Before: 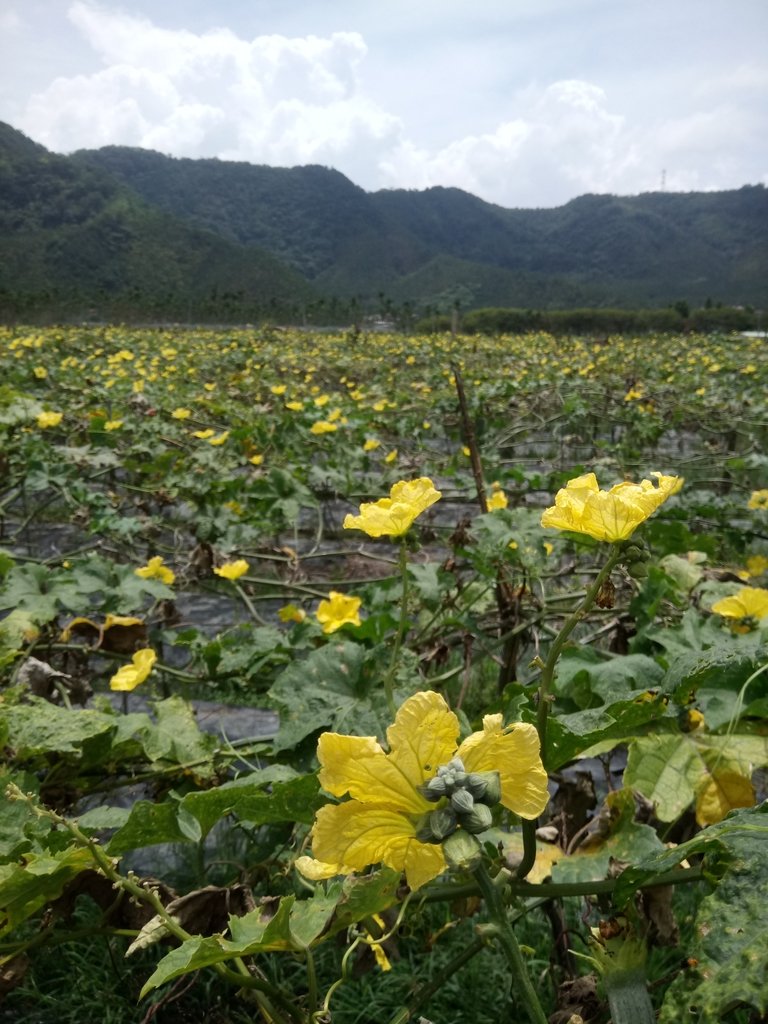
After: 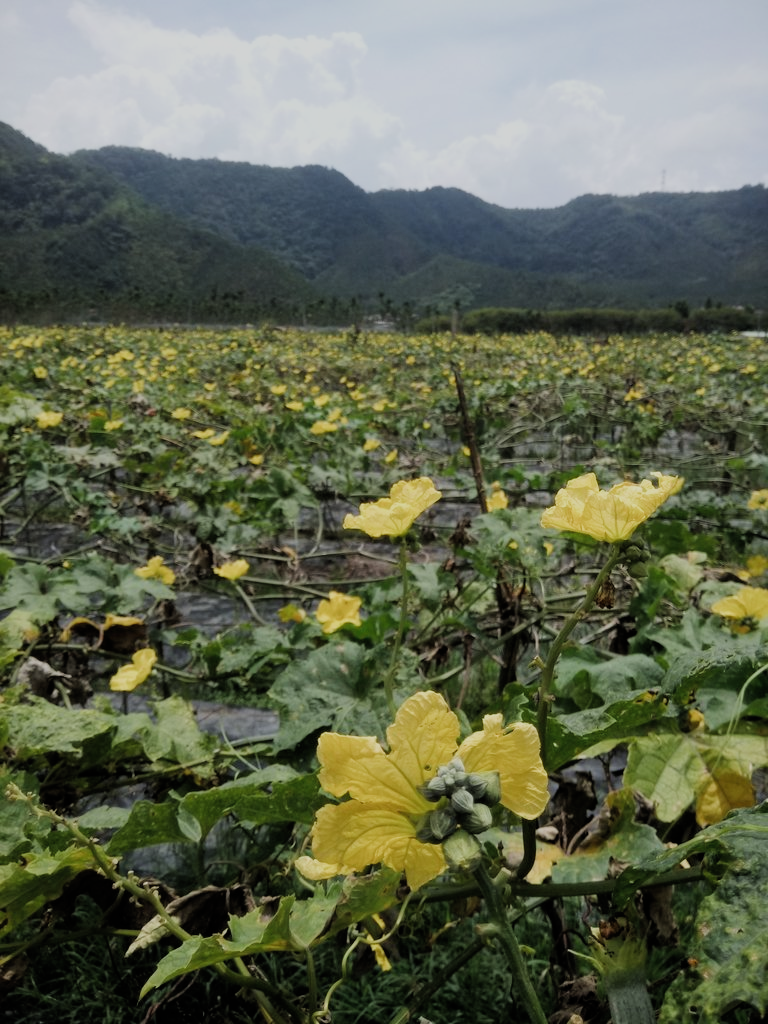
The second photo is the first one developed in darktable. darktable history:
filmic rgb: black relative exposure -7.65 EV, white relative exposure 4.56 EV, hardness 3.61, add noise in highlights 0.002, color science v3 (2019), use custom middle-gray values true, contrast in highlights soft
